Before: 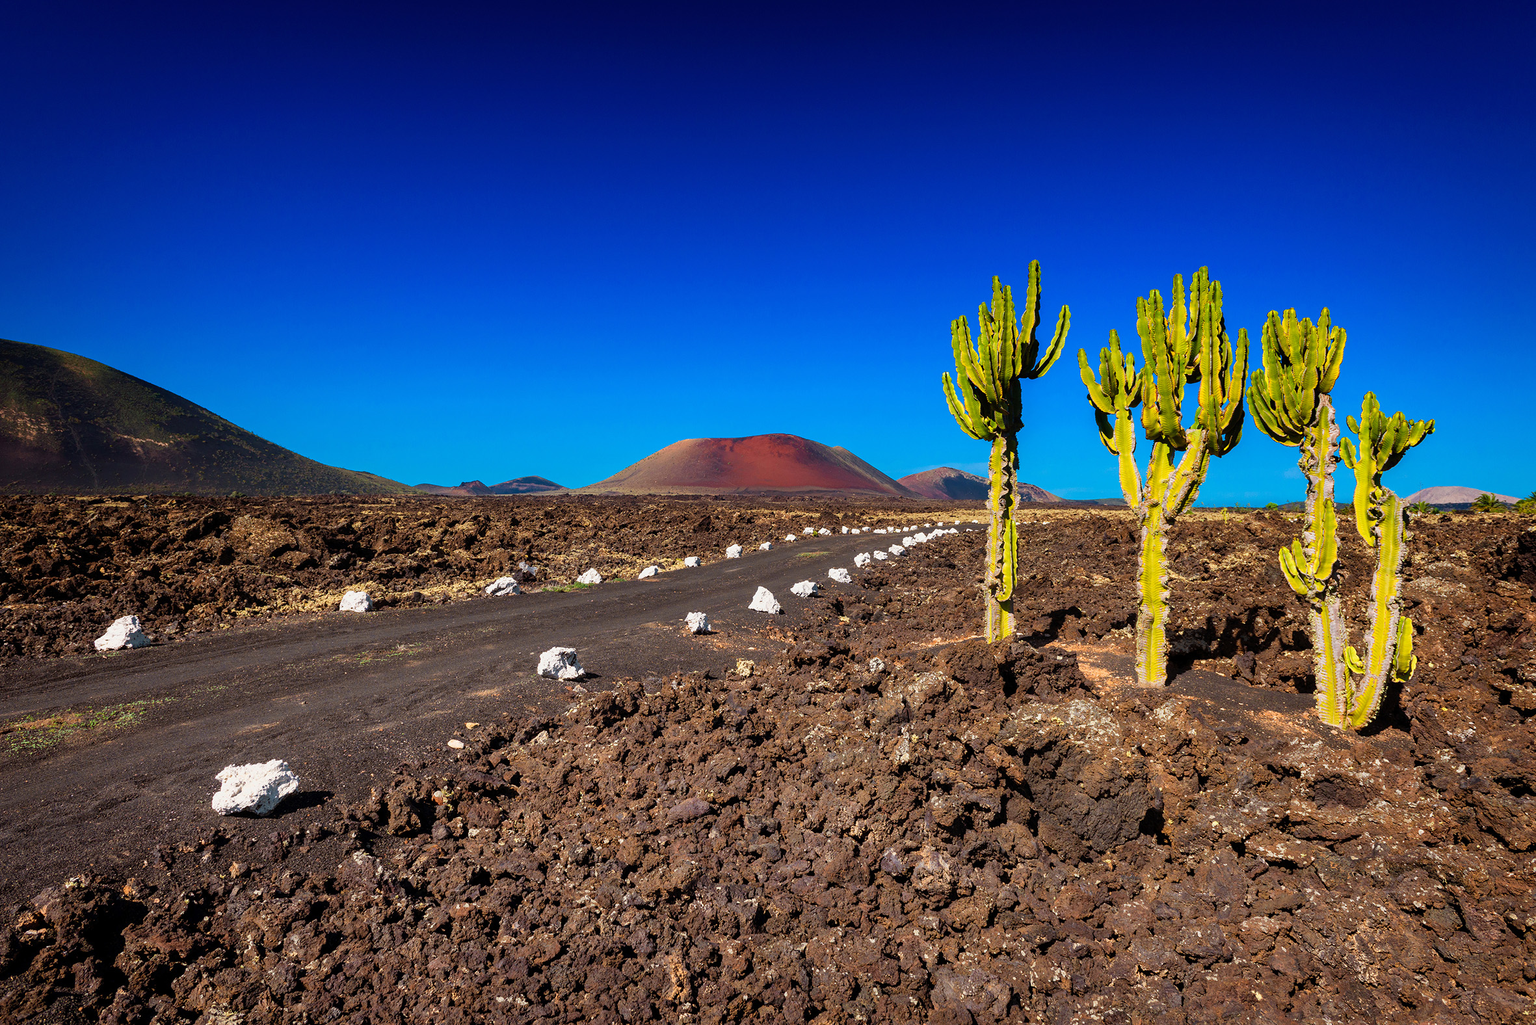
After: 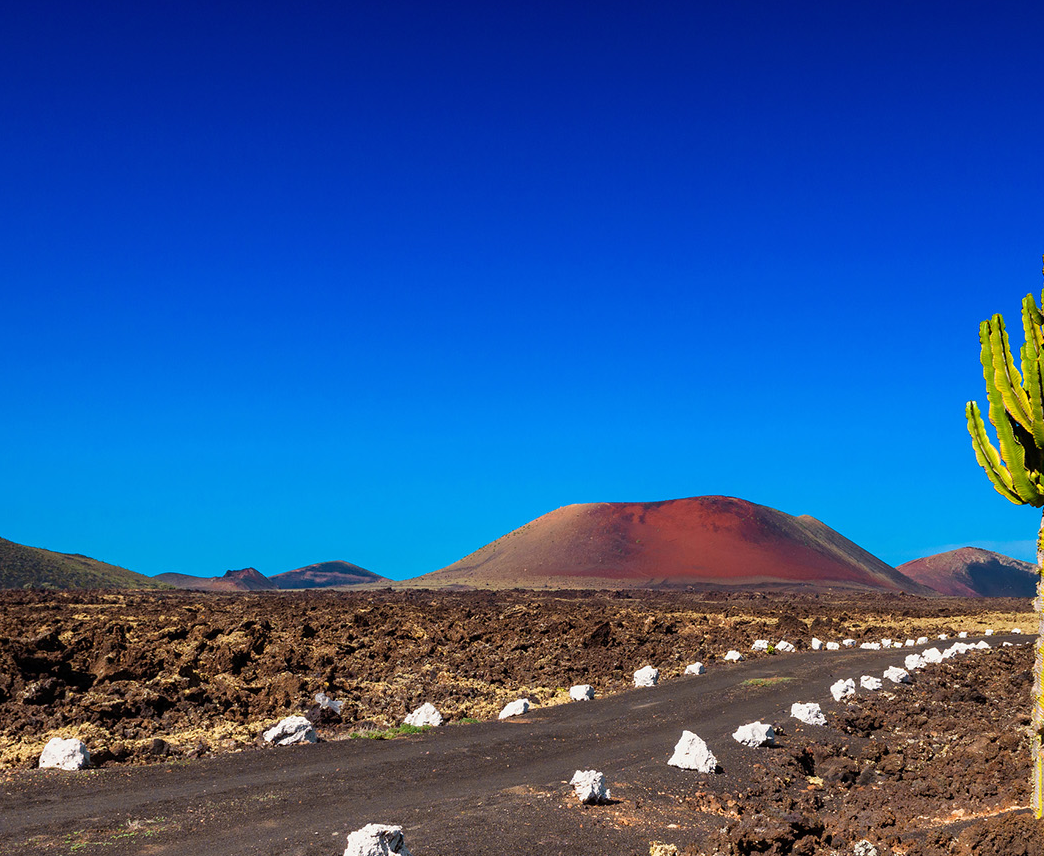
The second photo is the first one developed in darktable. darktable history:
crop: left 20.457%, top 10.884%, right 35.318%, bottom 34.731%
